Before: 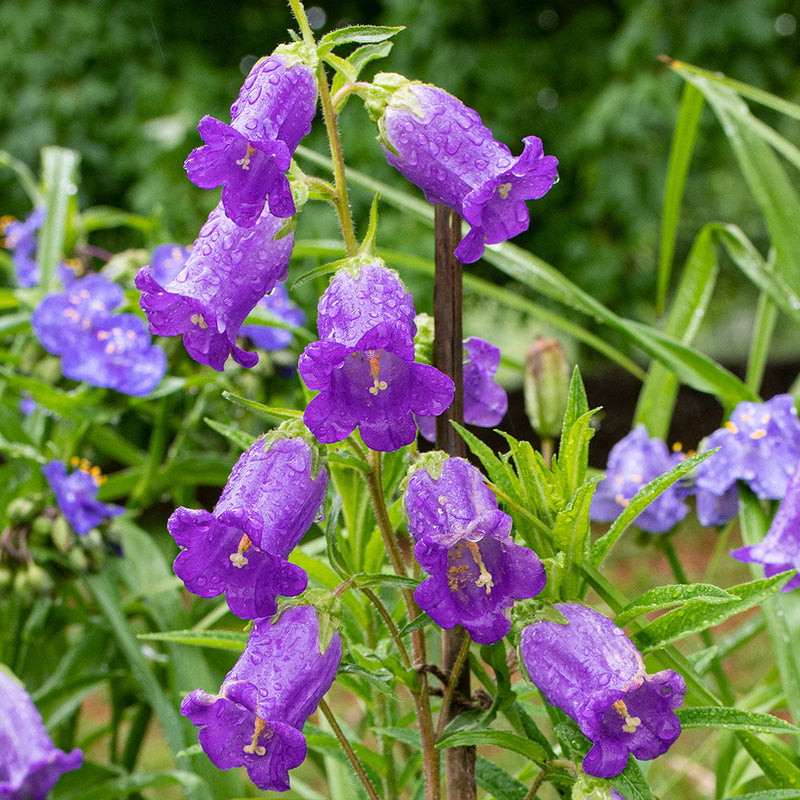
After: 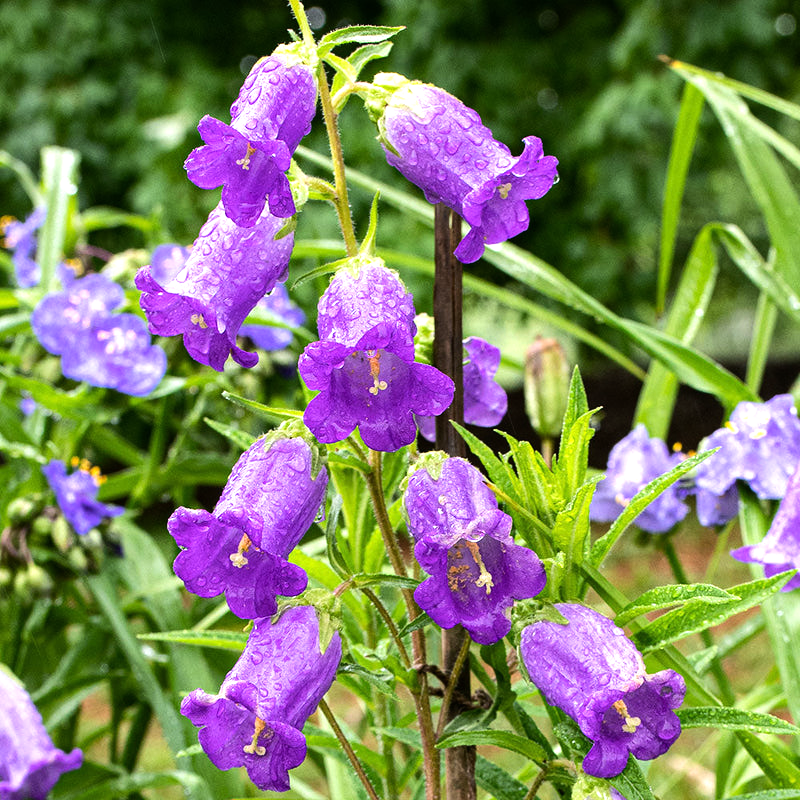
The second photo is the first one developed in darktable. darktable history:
tone equalizer: -8 EV -0.764 EV, -7 EV -0.727 EV, -6 EV -0.587 EV, -5 EV -0.391 EV, -3 EV 0.395 EV, -2 EV 0.6 EV, -1 EV 0.692 EV, +0 EV 0.772 EV, edges refinement/feathering 500, mask exposure compensation -1.24 EV, preserve details no
